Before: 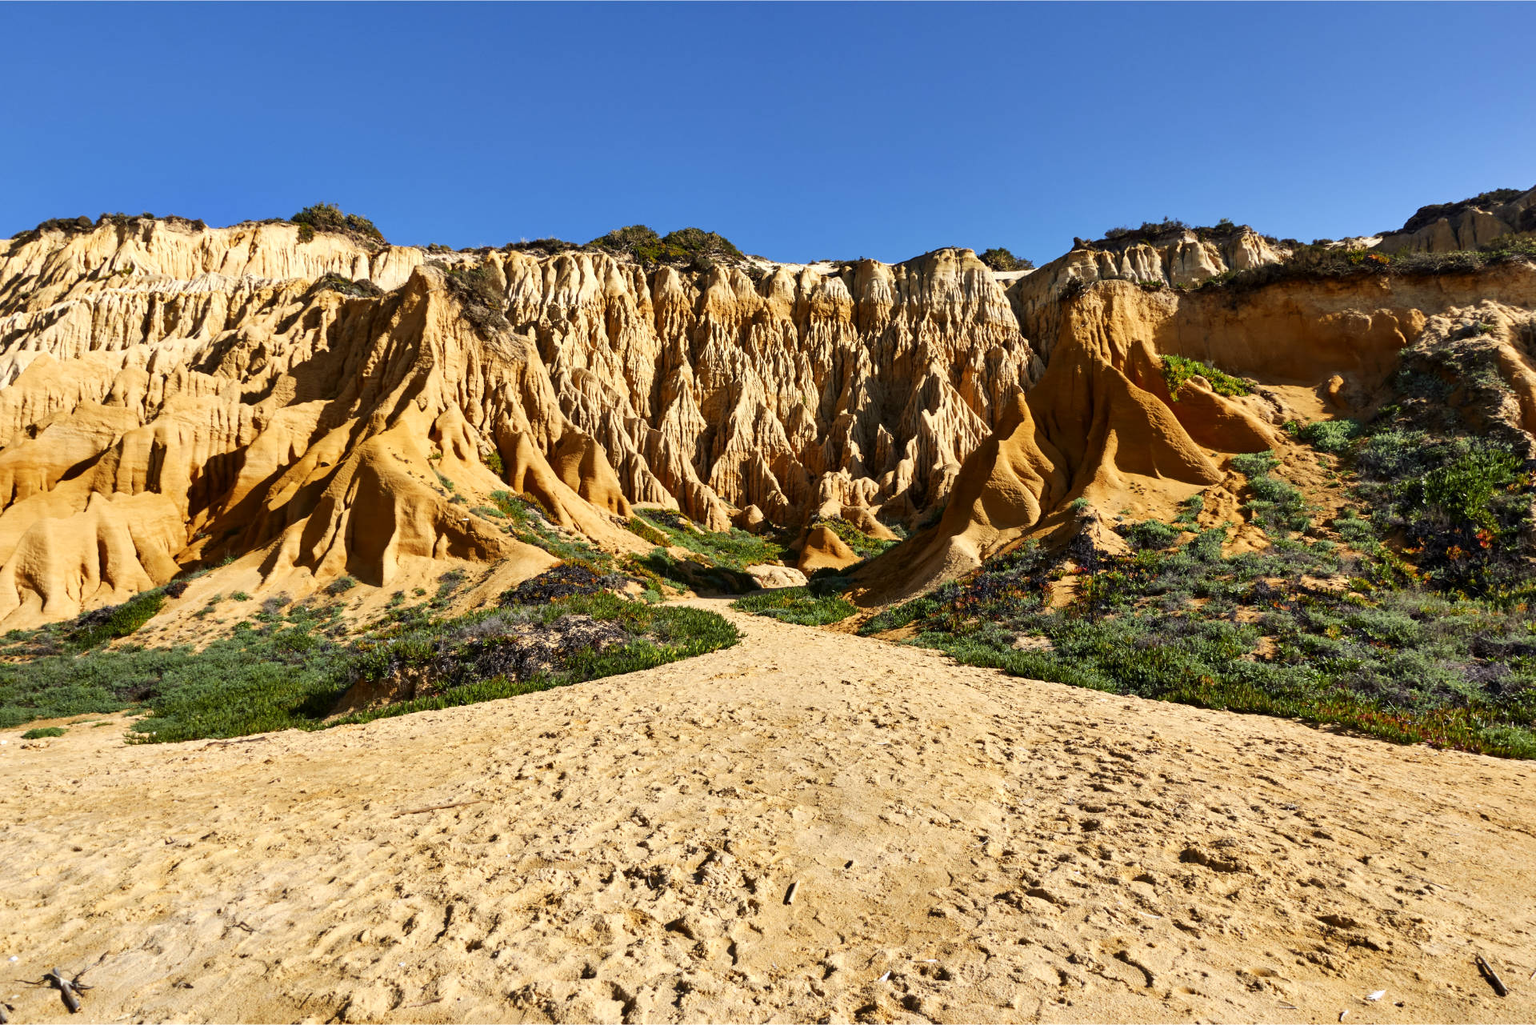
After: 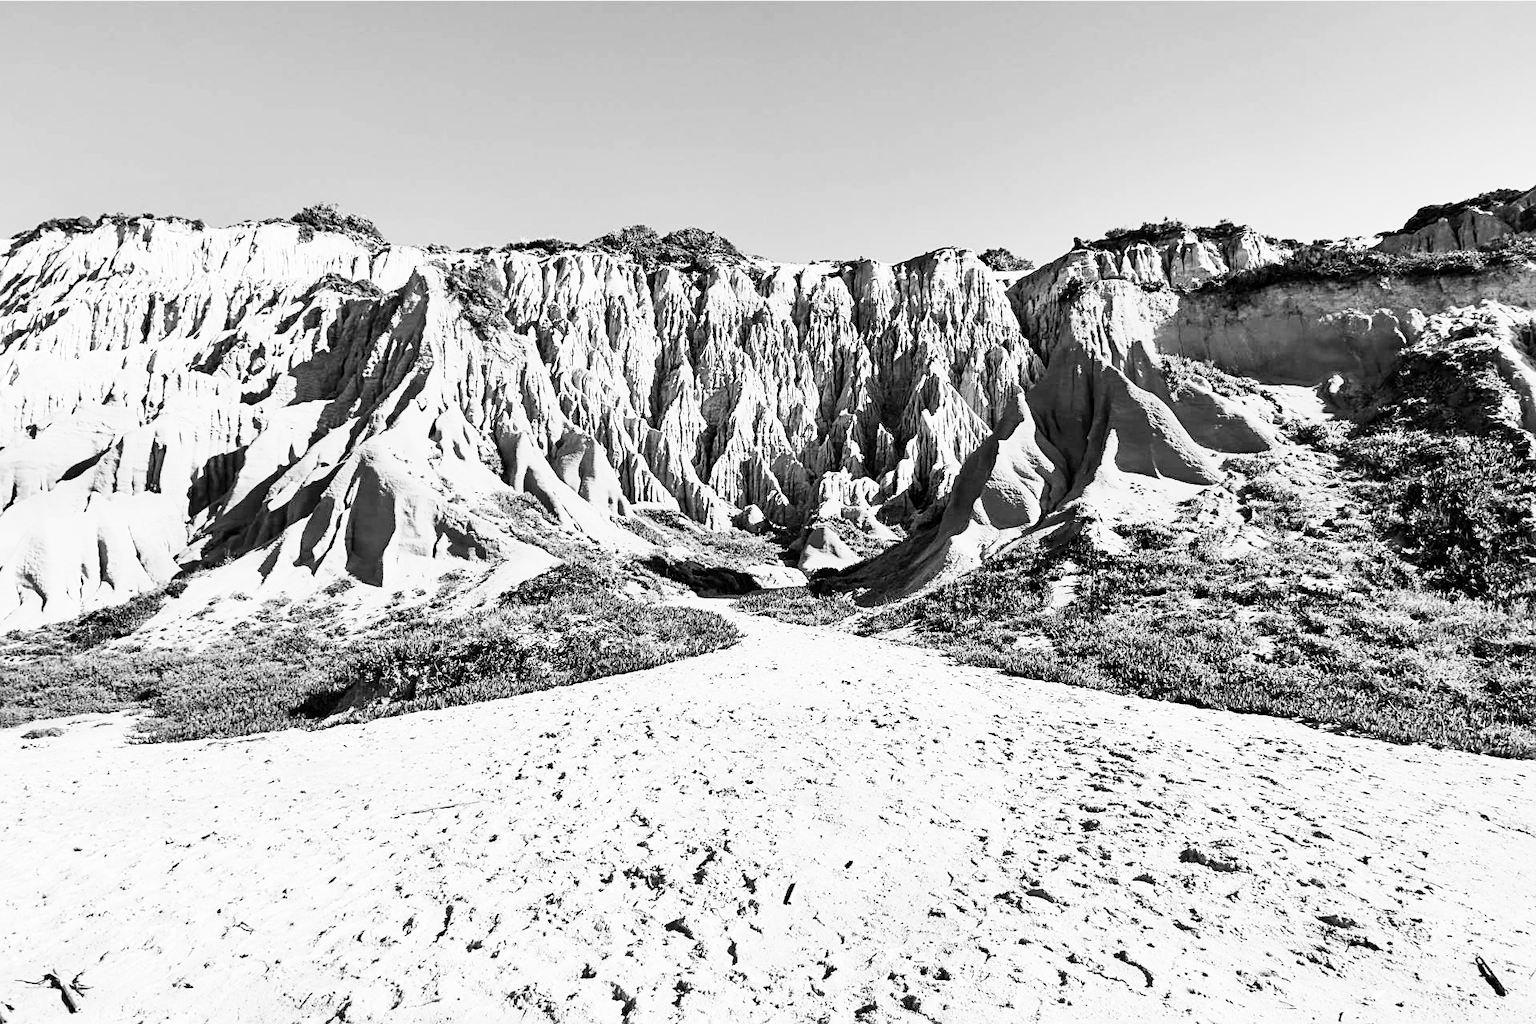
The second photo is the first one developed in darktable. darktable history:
monochrome: on, module defaults
tone curve: curves: ch0 [(0, 0) (0.003, 0.004) (0.011, 0.016) (0.025, 0.035) (0.044, 0.062) (0.069, 0.097) (0.1, 0.143) (0.136, 0.205) (0.177, 0.276) (0.224, 0.36) (0.277, 0.461) (0.335, 0.584) (0.399, 0.686) (0.468, 0.783) (0.543, 0.868) (0.623, 0.927) (0.709, 0.96) (0.801, 0.974) (0.898, 0.986) (1, 1)], preserve colors none
sharpen: on, module defaults
